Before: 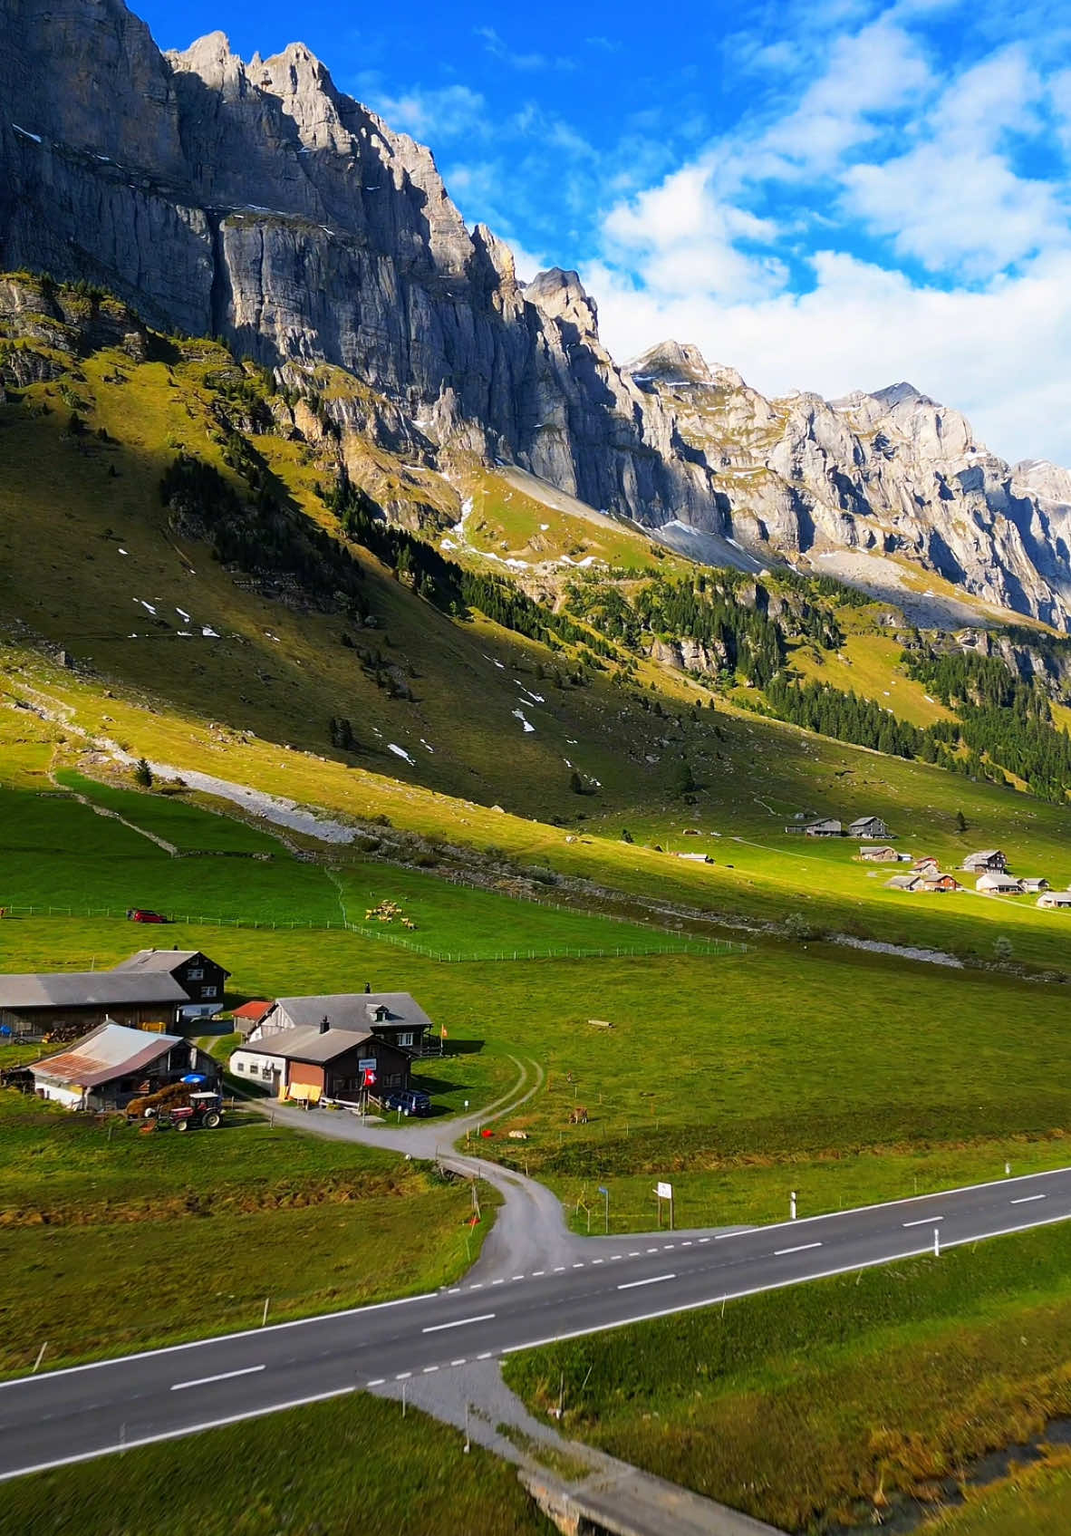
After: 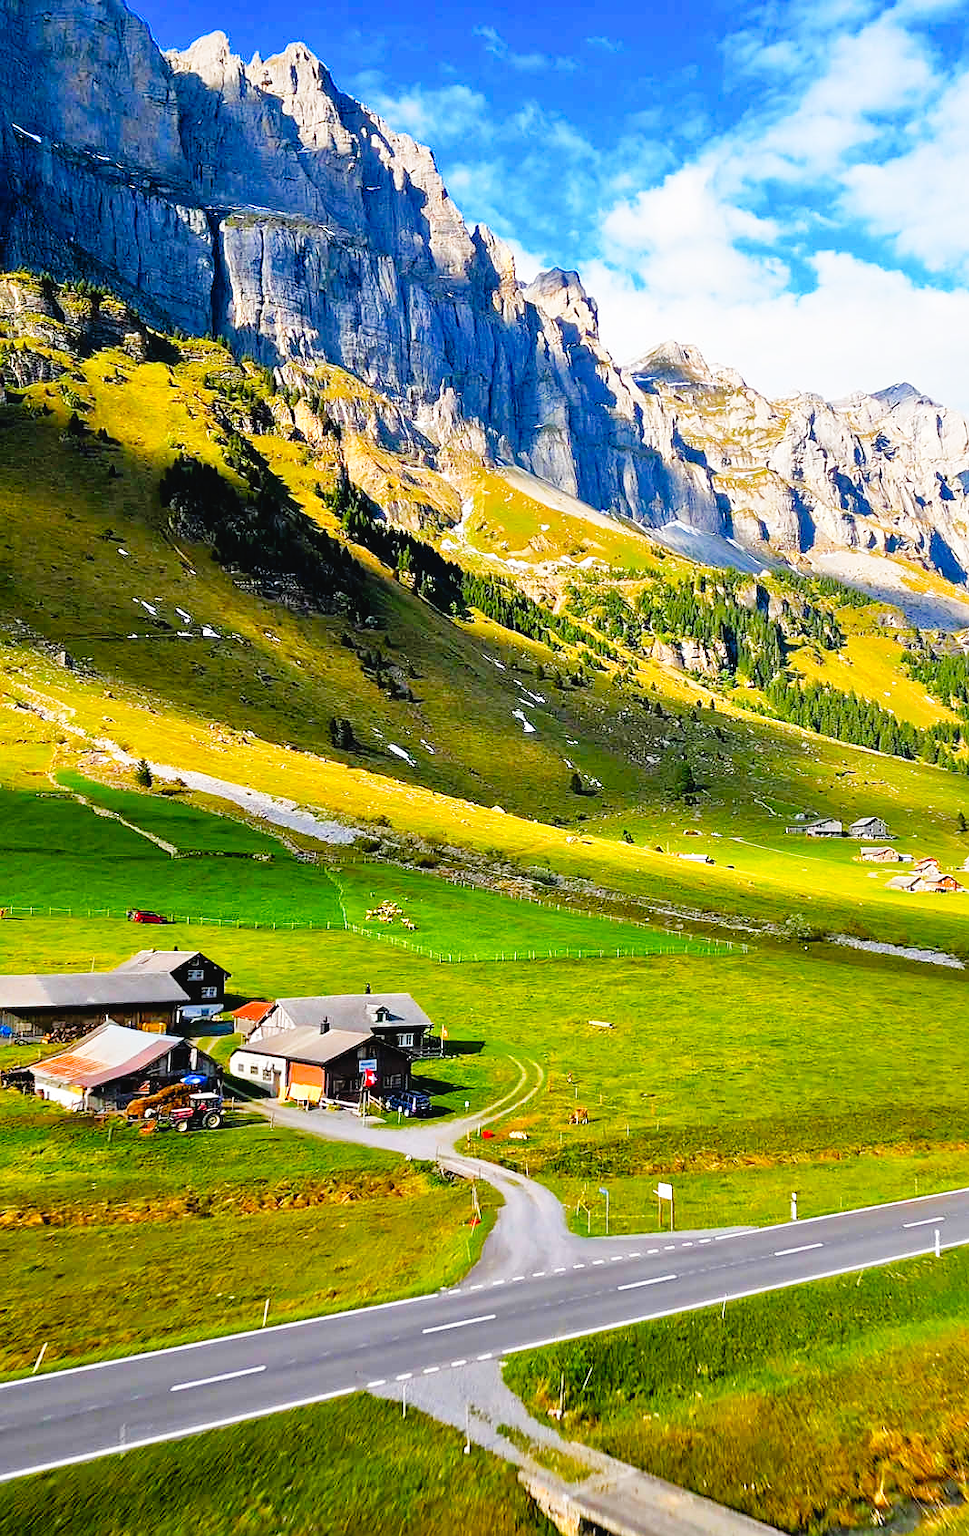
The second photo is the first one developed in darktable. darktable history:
crop: right 9.479%, bottom 0.025%
tone equalizer: -7 EV 0.156 EV, -6 EV 0.619 EV, -5 EV 1.15 EV, -4 EV 1.36 EV, -3 EV 1.18 EV, -2 EV 0.6 EV, -1 EV 0.158 EV, mask exposure compensation -0.514 EV
color balance rgb: perceptual saturation grading › global saturation 39.312%, perceptual saturation grading › highlights -24.724%, perceptual saturation grading › mid-tones 34.974%, perceptual saturation grading › shadows 34.843%, global vibrance -24.077%
tone curve: curves: ch0 [(0, 0.024) (0.049, 0.038) (0.176, 0.162) (0.311, 0.337) (0.416, 0.471) (0.565, 0.658) (0.817, 0.911) (1, 1)]; ch1 [(0, 0) (0.351, 0.347) (0.446, 0.42) (0.481, 0.463) (0.504, 0.504) (0.522, 0.521) (0.546, 0.563) (0.622, 0.664) (0.728, 0.786) (1, 1)]; ch2 [(0, 0) (0.327, 0.324) (0.427, 0.413) (0.458, 0.444) (0.502, 0.504) (0.526, 0.539) (0.547, 0.581) (0.601, 0.61) (0.76, 0.765) (1, 1)], preserve colors none
sharpen: radius 0.978, amount 0.604
